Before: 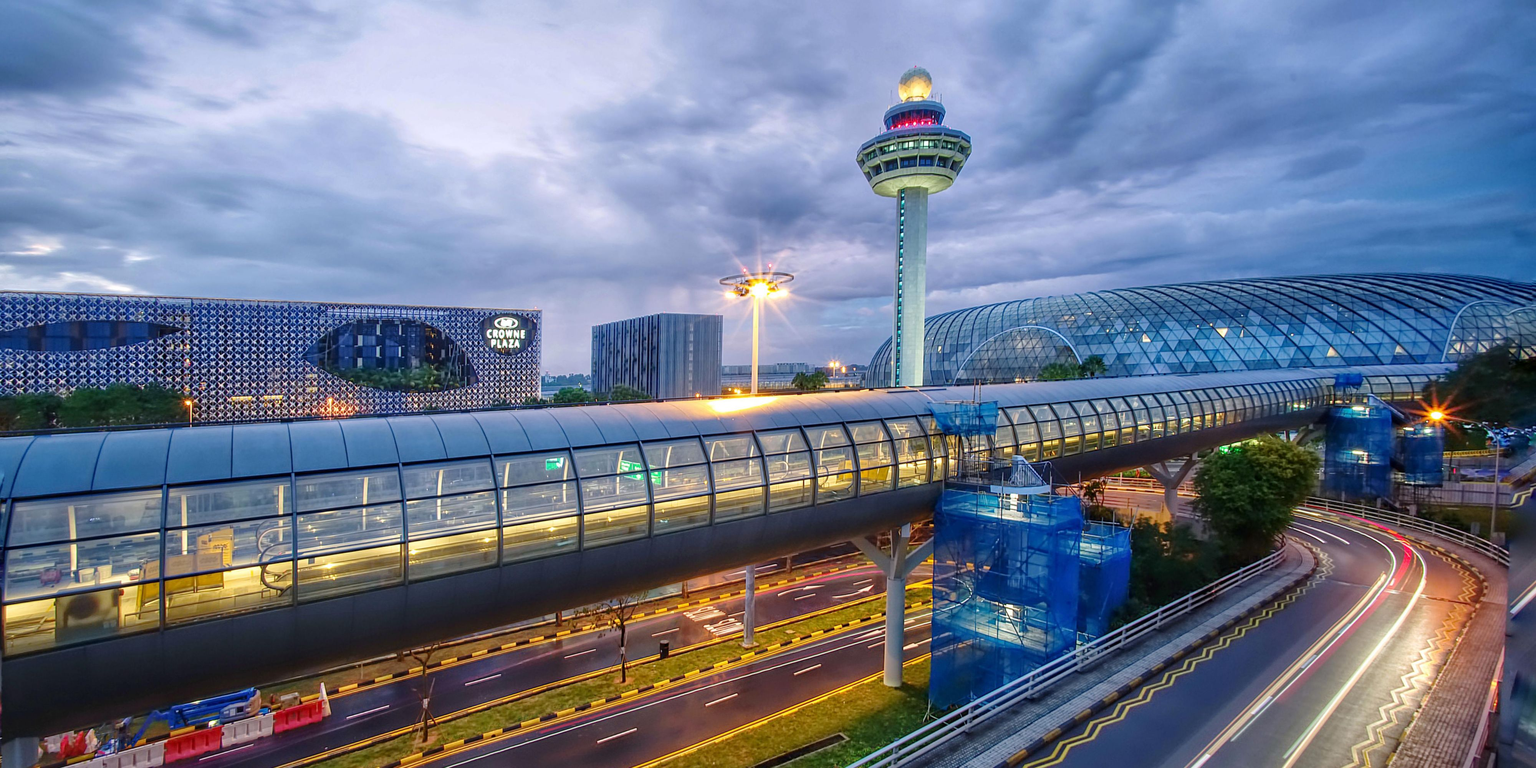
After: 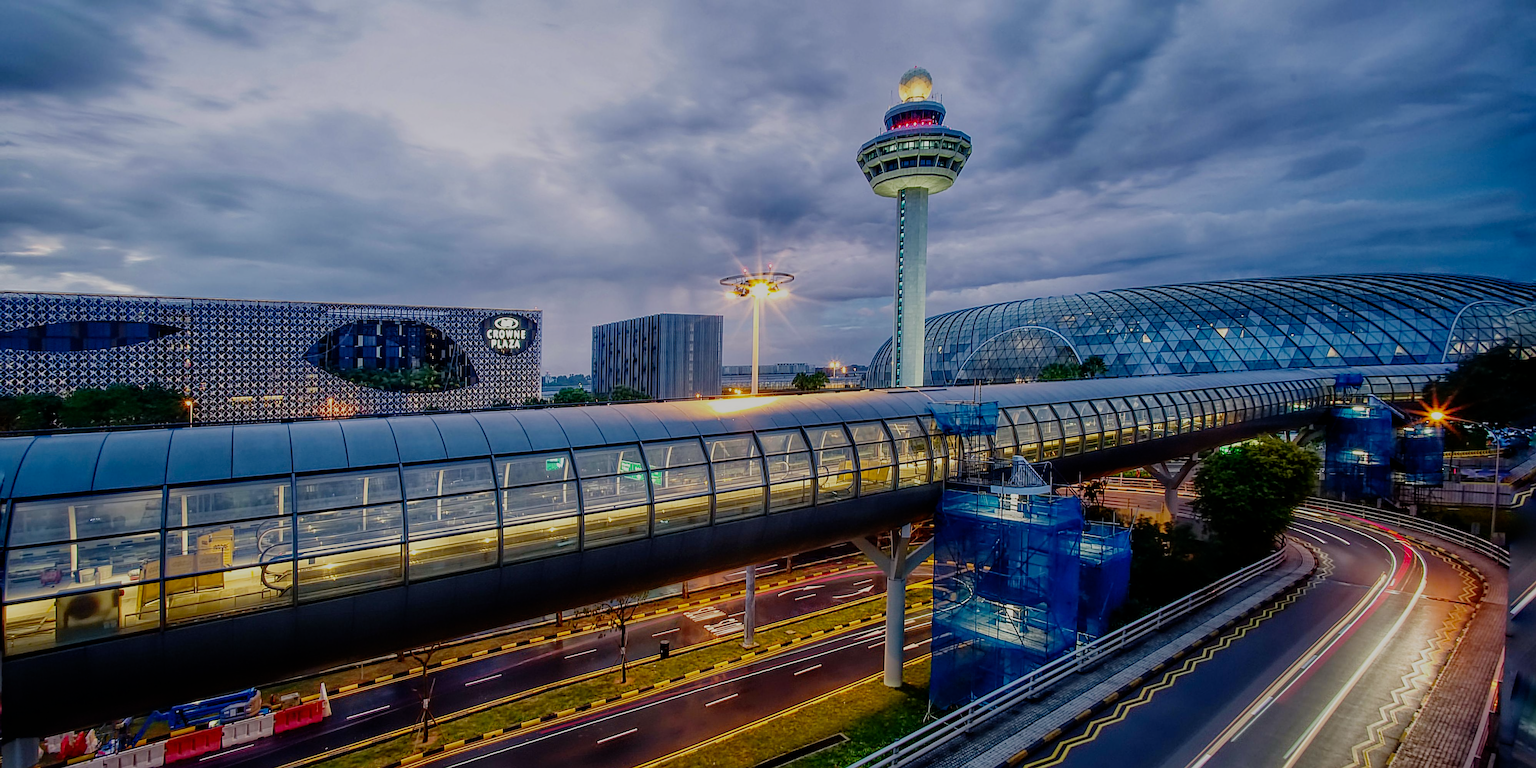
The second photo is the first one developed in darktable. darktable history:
sharpen: on, module defaults
filmic rgb: middle gray luminance 29%, black relative exposure -10.3 EV, white relative exposure 5.5 EV, threshold 6 EV, target black luminance 0%, hardness 3.95, latitude 2.04%, contrast 1.132, highlights saturation mix 5%, shadows ↔ highlights balance 15.11%, add noise in highlights 0, preserve chrominance no, color science v3 (2019), use custom middle-gray values true, iterations of high-quality reconstruction 0, contrast in highlights soft, enable highlight reconstruction true
white balance: red 1.009, blue 0.985
